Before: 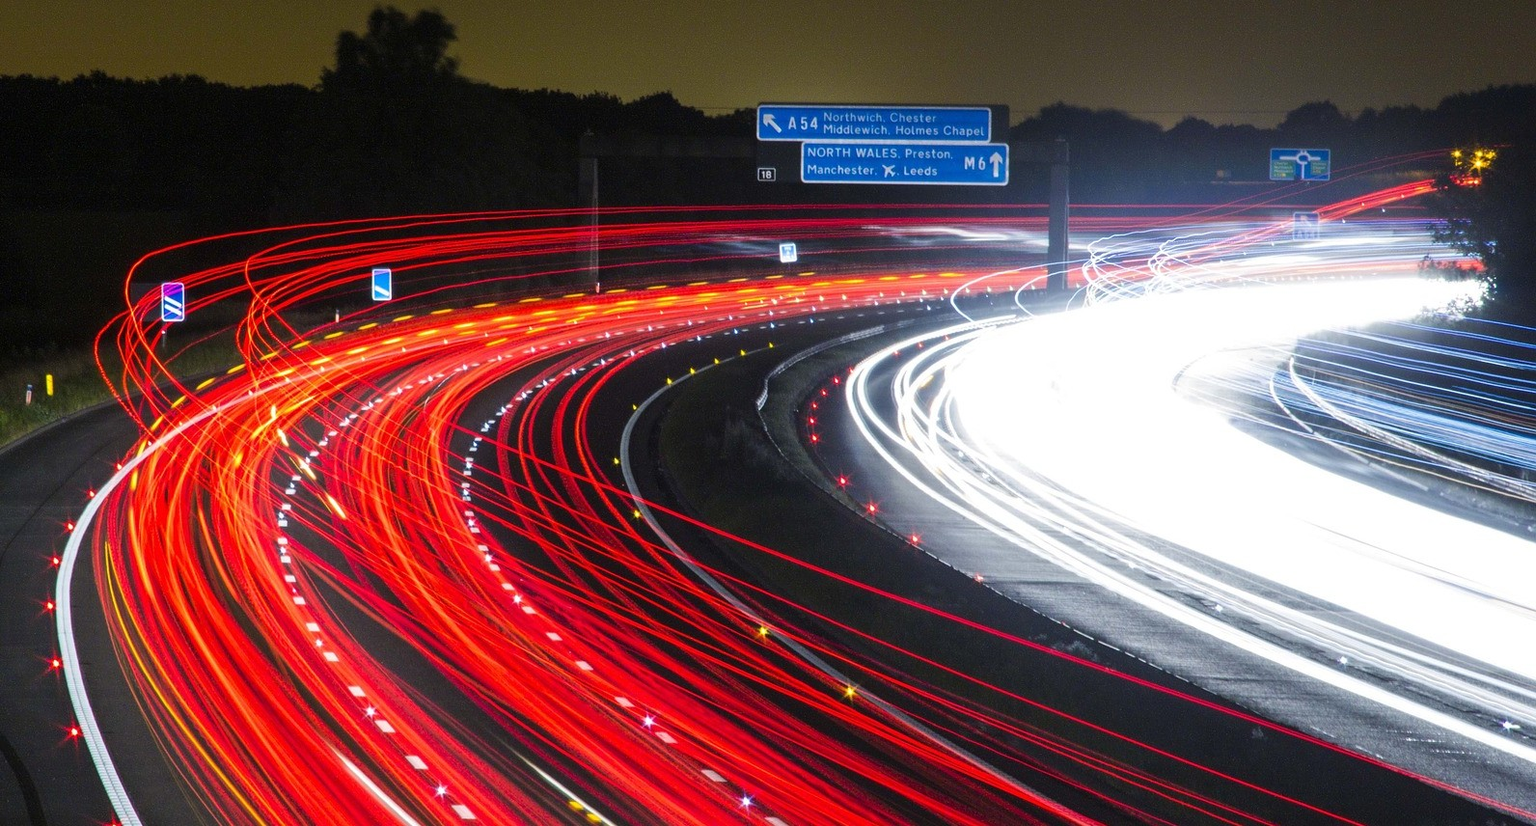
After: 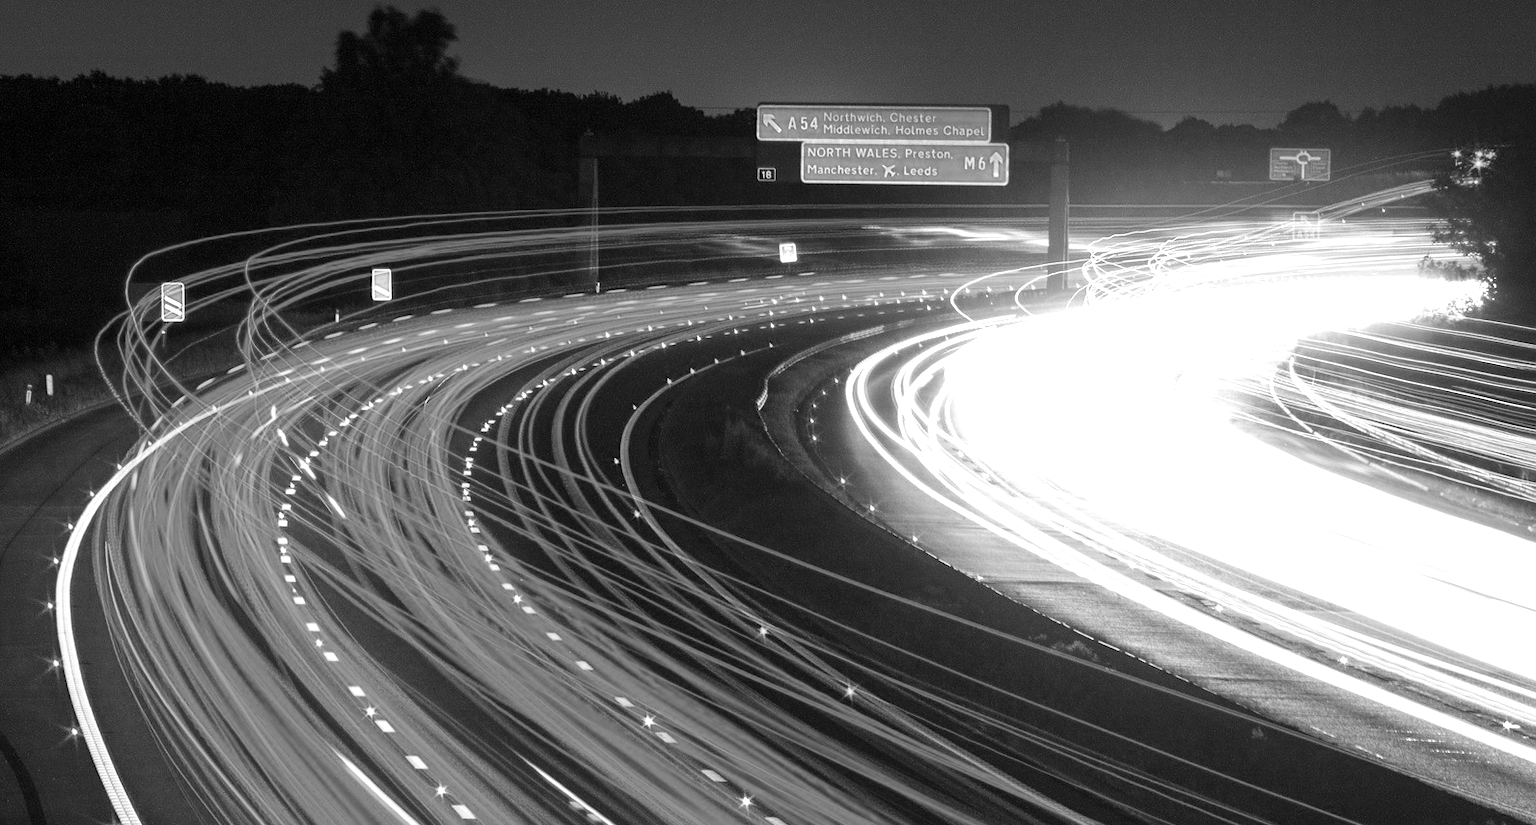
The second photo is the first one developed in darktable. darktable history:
exposure: black level correction 0.001, exposure 0.5 EV, compensate exposure bias true, compensate highlight preservation false
color calibration: output gray [0.246, 0.254, 0.501, 0], gray › normalize channels true, illuminant same as pipeline (D50), adaptation XYZ, x 0.346, y 0.359, gamut compression 0
